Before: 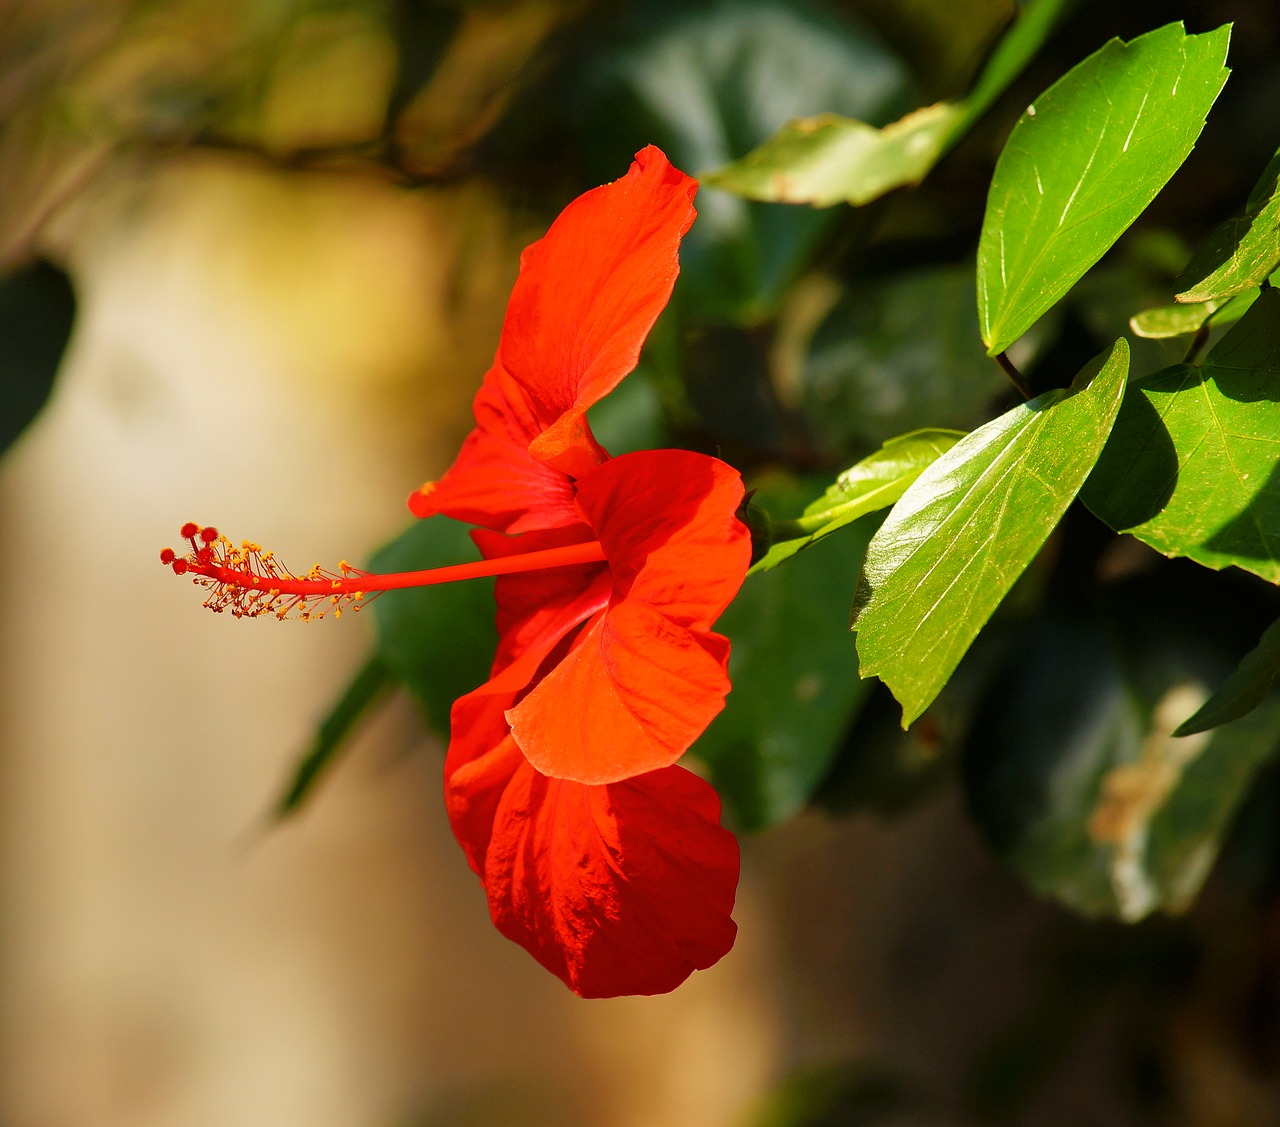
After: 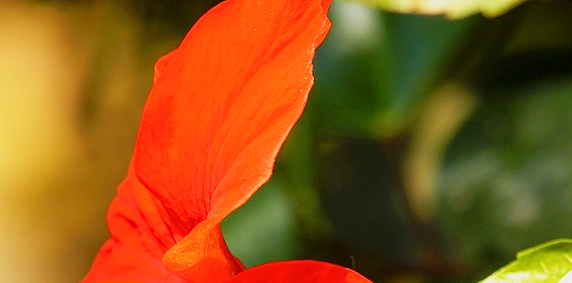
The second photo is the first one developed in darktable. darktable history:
base curve: curves: ch0 [(0, 0) (0.088, 0.125) (0.176, 0.251) (0.354, 0.501) (0.613, 0.749) (1, 0.877)], preserve colors none
sharpen: amount 0.213
crop: left 28.637%, top 16.811%, right 26.653%, bottom 58.038%
